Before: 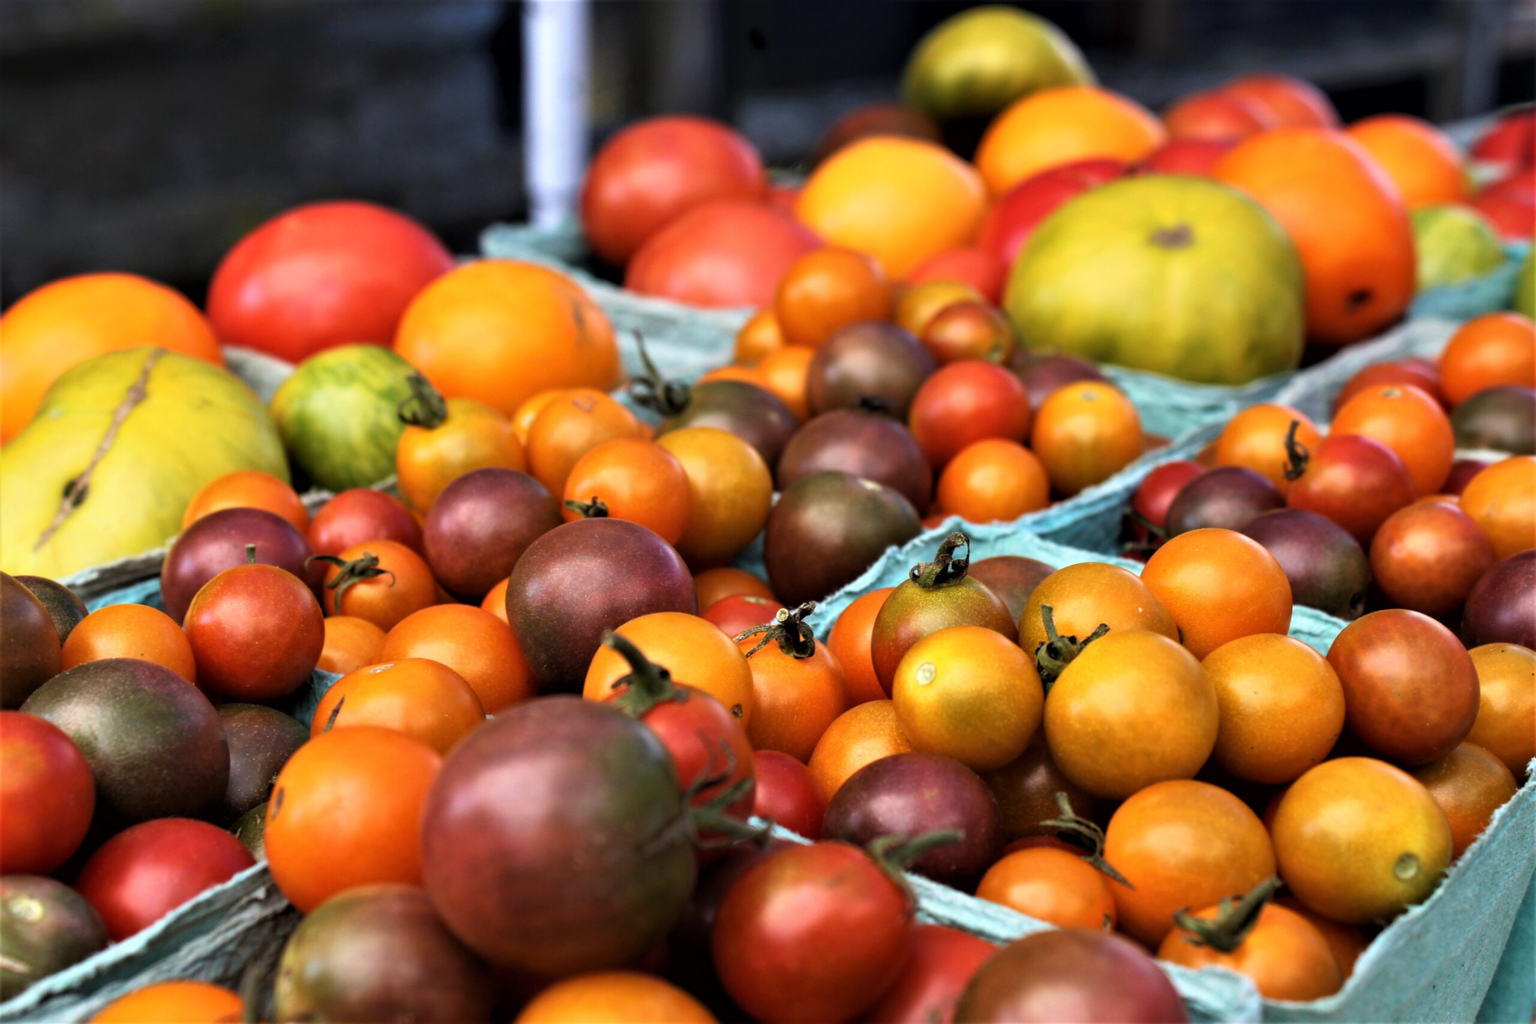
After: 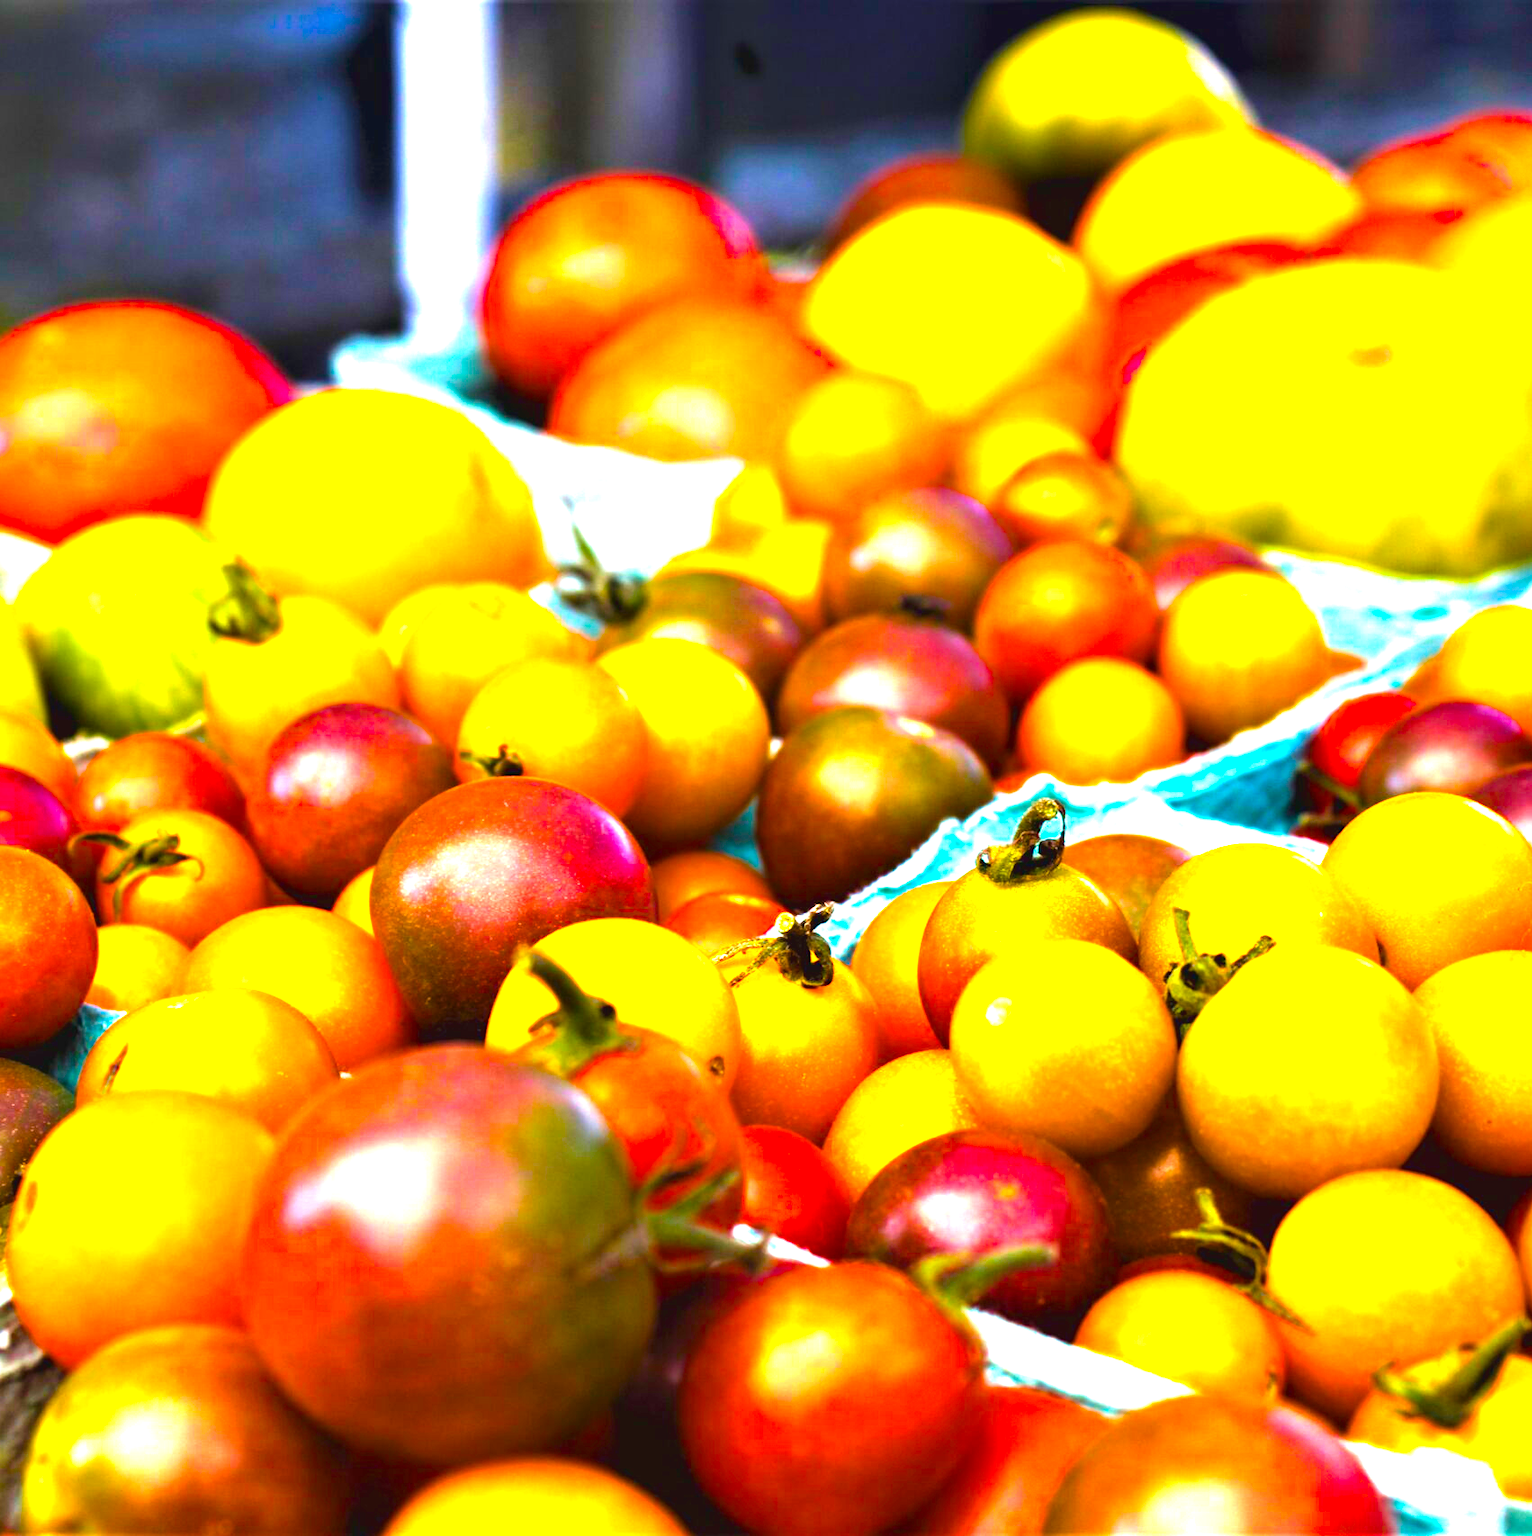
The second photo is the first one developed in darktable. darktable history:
velvia: on, module defaults
exposure: black level correction -0.002, exposure 1.115 EV, compensate highlight preservation false
color balance rgb: linear chroma grading › global chroma 42%, perceptual saturation grading › global saturation 42%, perceptual brilliance grading › global brilliance 25%, global vibrance 33%
crop: left 16.899%, right 16.556%
